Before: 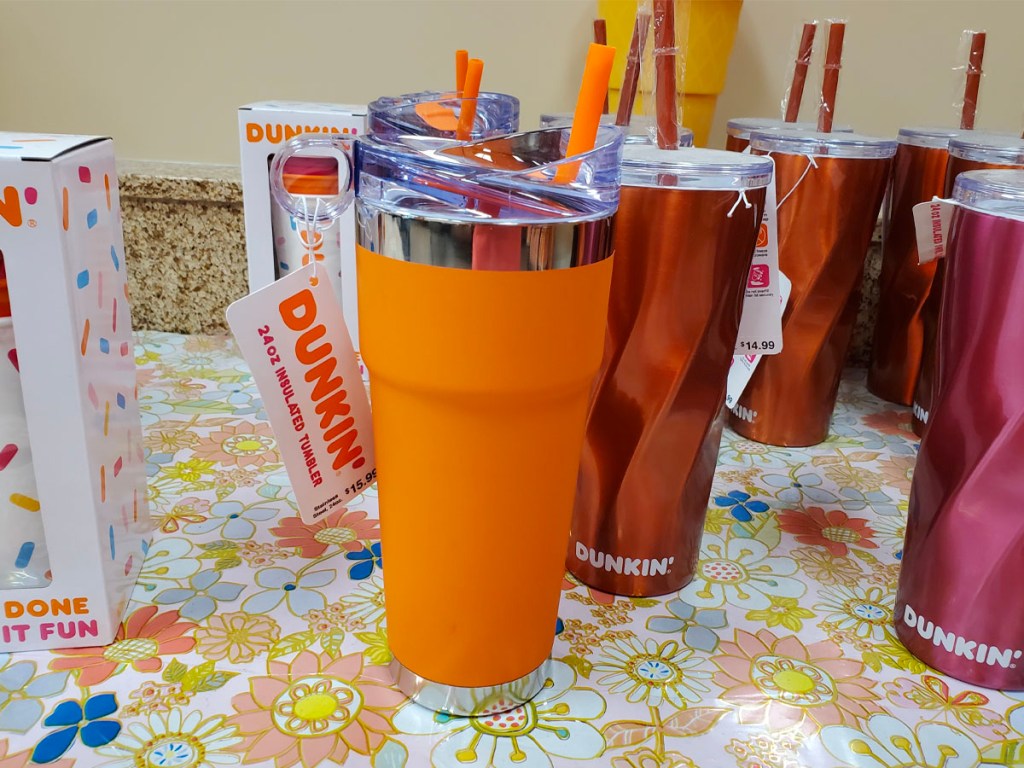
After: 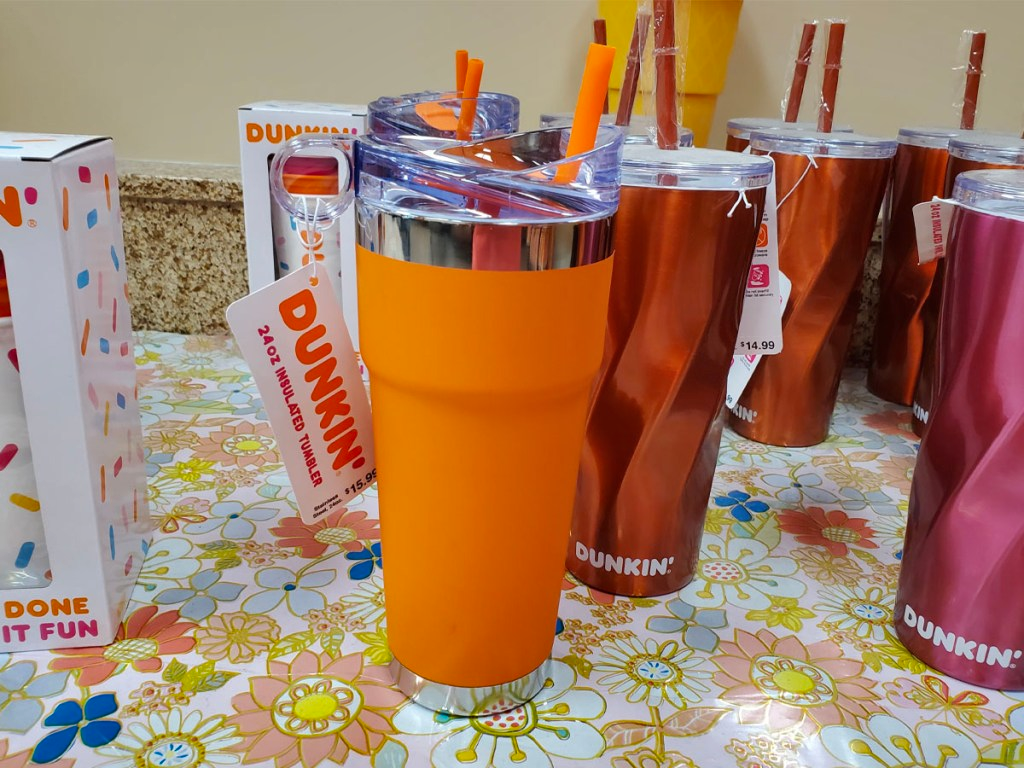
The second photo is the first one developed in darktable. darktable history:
shadows and highlights: shadows 52.81, soften with gaussian
